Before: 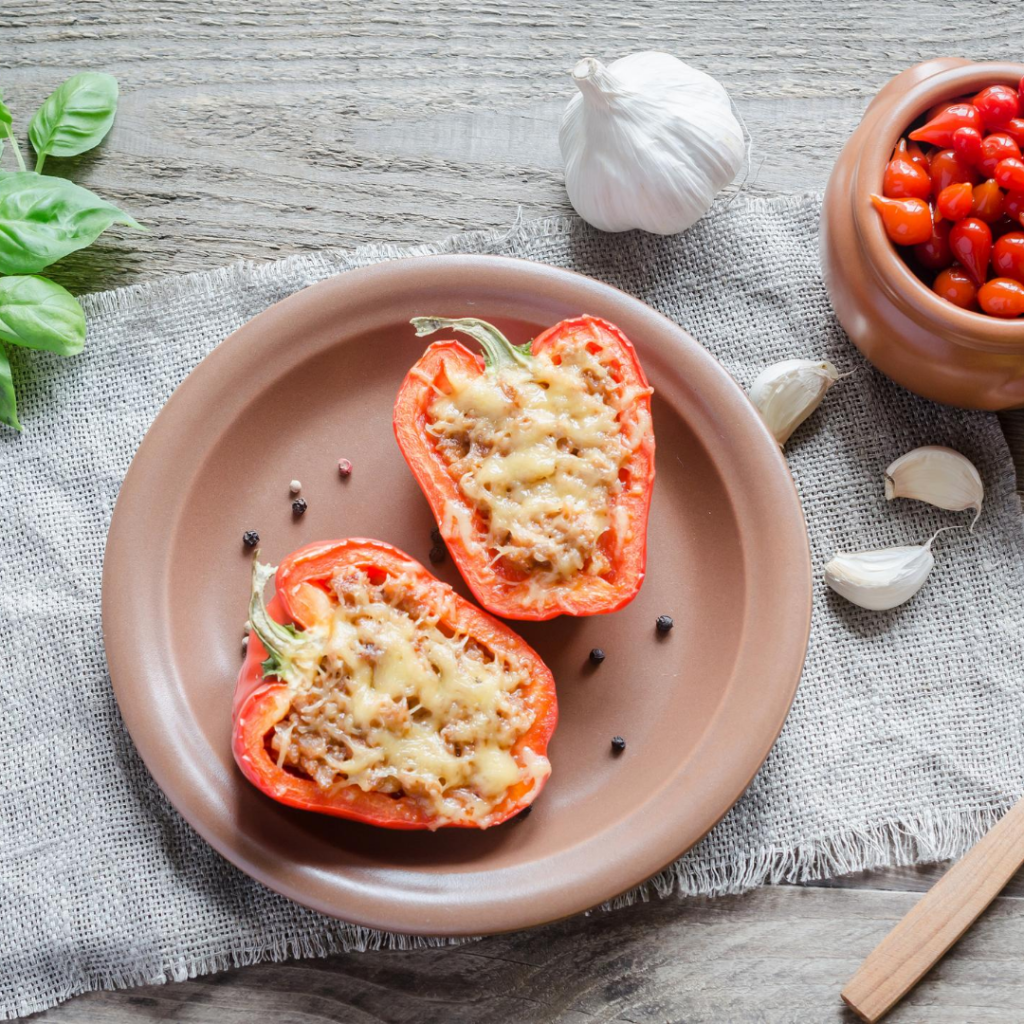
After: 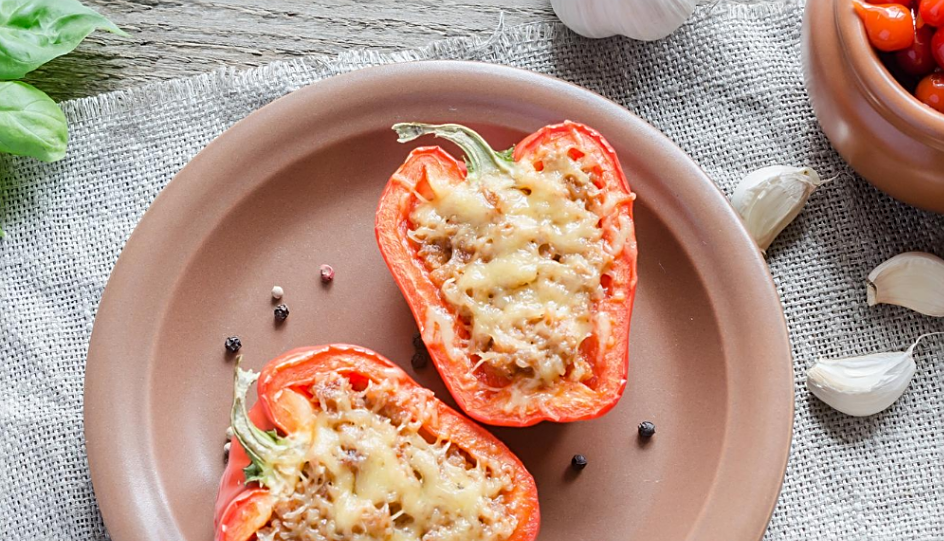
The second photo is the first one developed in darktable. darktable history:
sharpen: on, module defaults
crop: left 1.8%, top 18.956%, right 5.357%, bottom 28.185%
